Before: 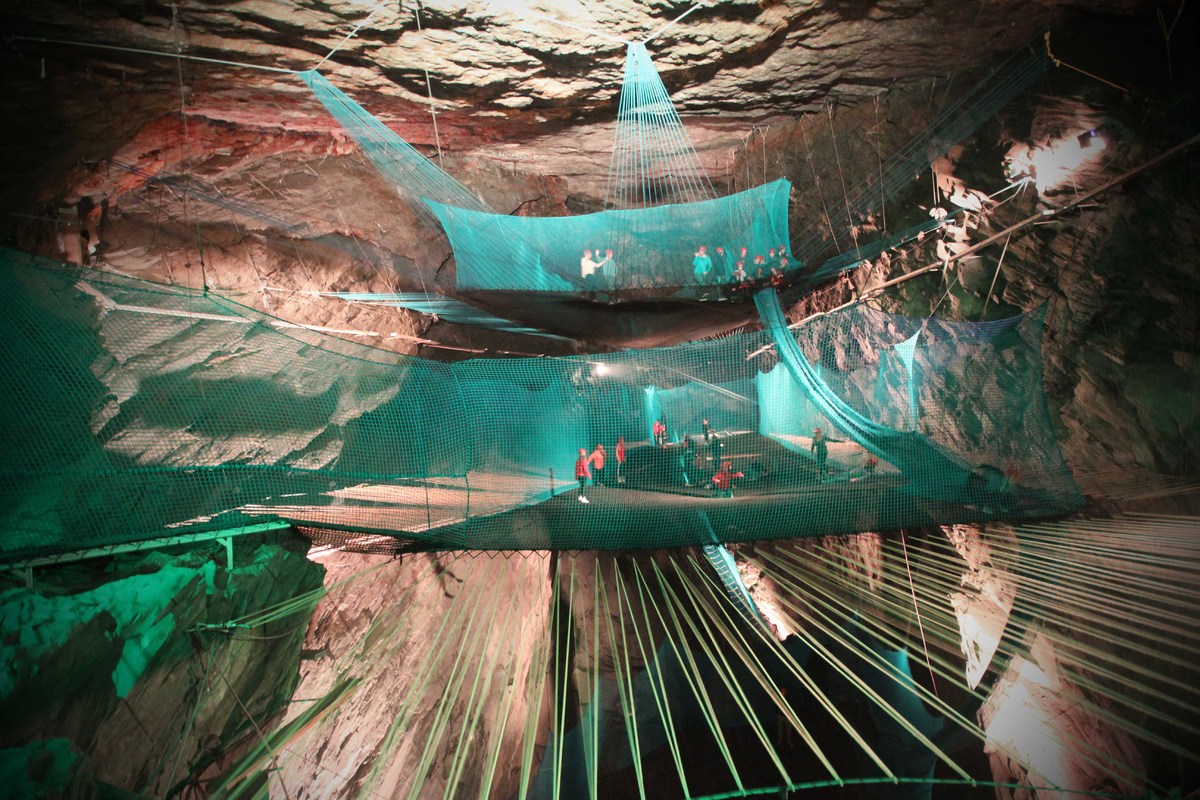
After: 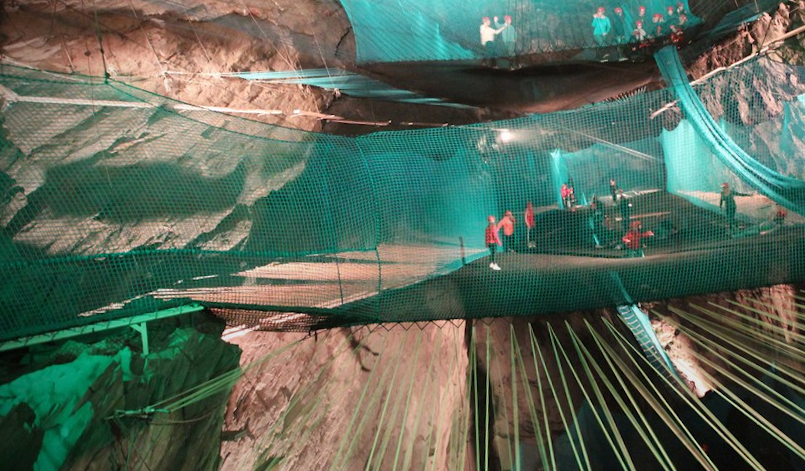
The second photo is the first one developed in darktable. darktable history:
graduated density: rotation -180°, offset 27.42
crop: left 6.488%, top 27.668%, right 24.183%, bottom 8.656%
rotate and perspective: rotation -3°, crop left 0.031, crop right 0.968, crop top 0.07, crop bottom 0.93
